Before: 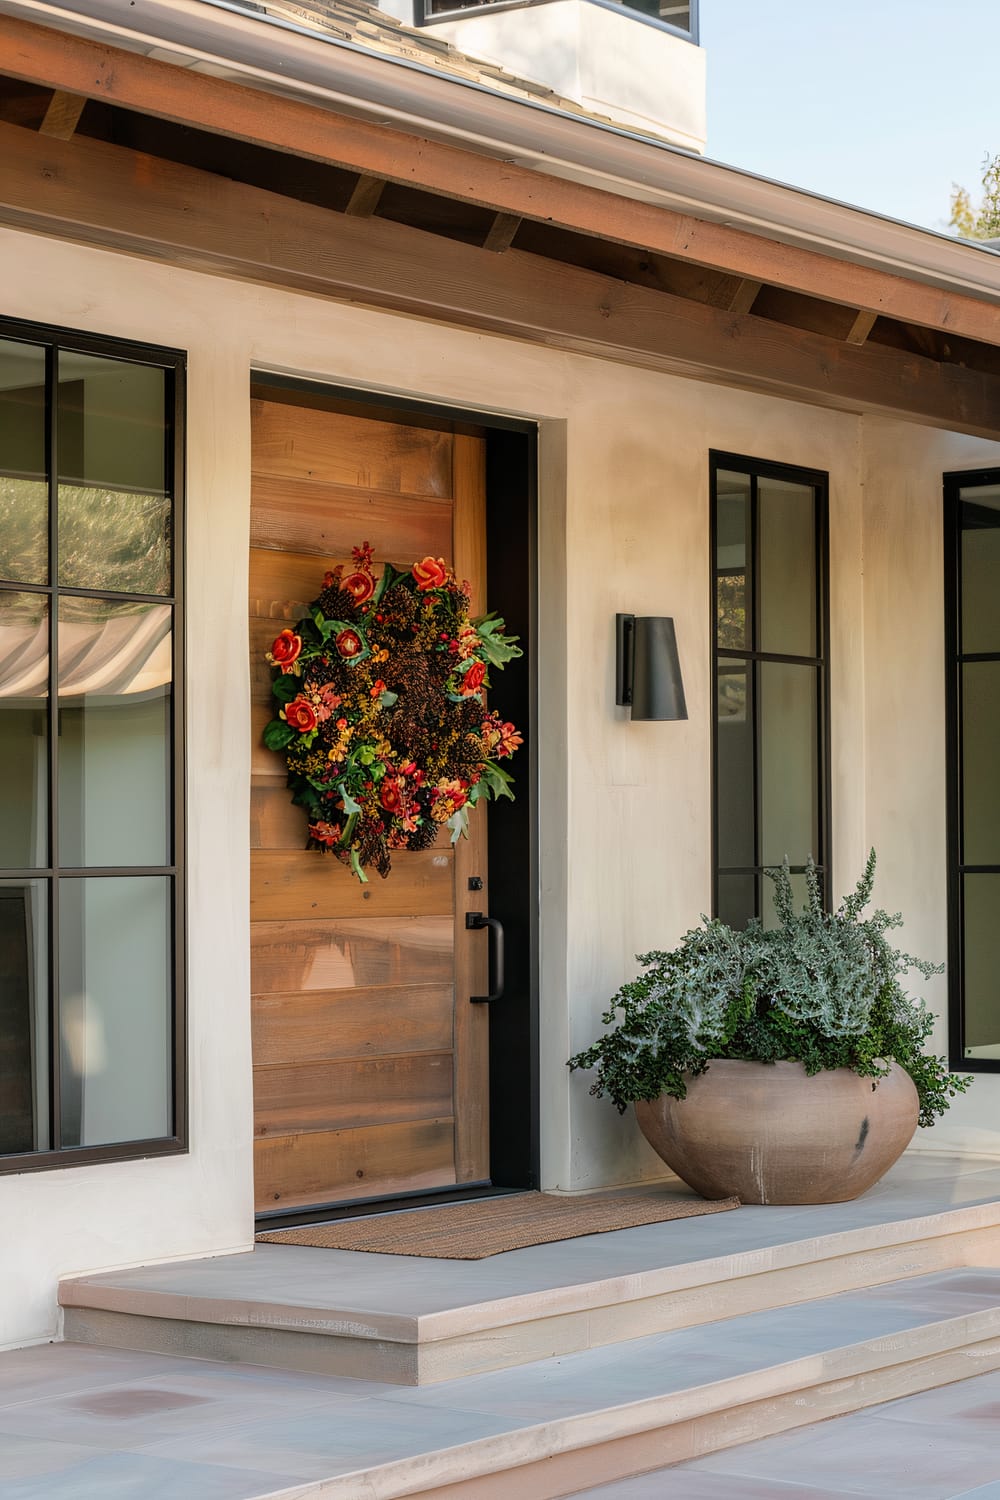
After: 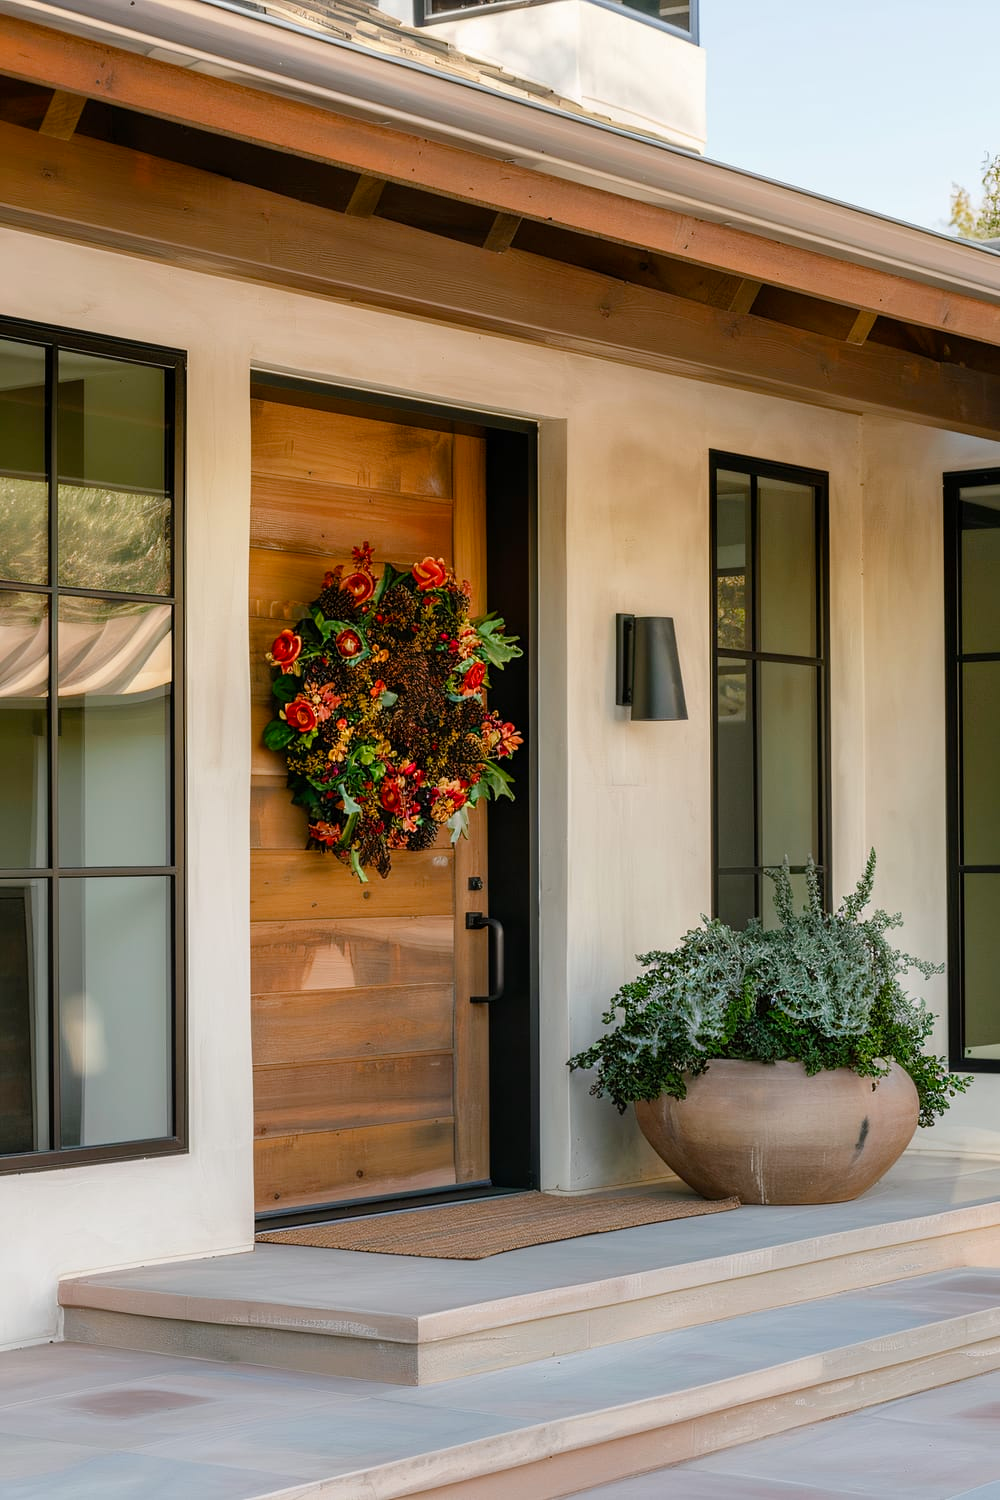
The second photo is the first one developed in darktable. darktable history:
color balance rgb: shadows lift › chroma 0.862%, shadows lift › hue 113.69°, power › hue 311.04°, perceptual saturation grading › global saturation 20%, perceptual saturation grading › highlights -25.577%, perceptual saturation grading › shadows 24.655%
